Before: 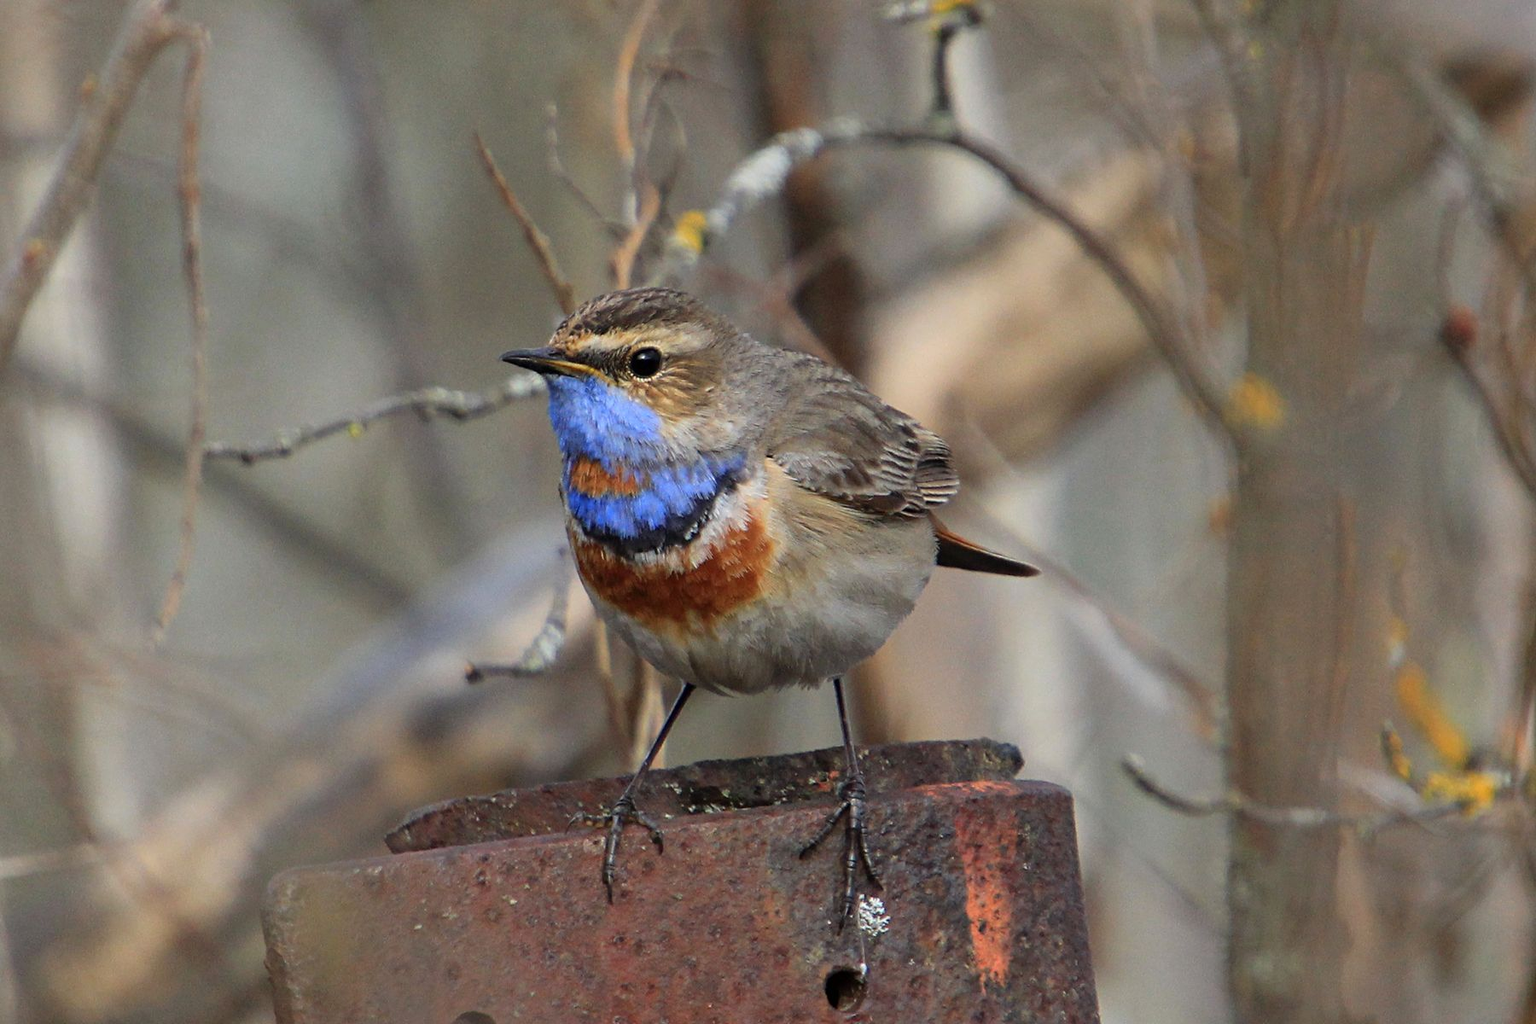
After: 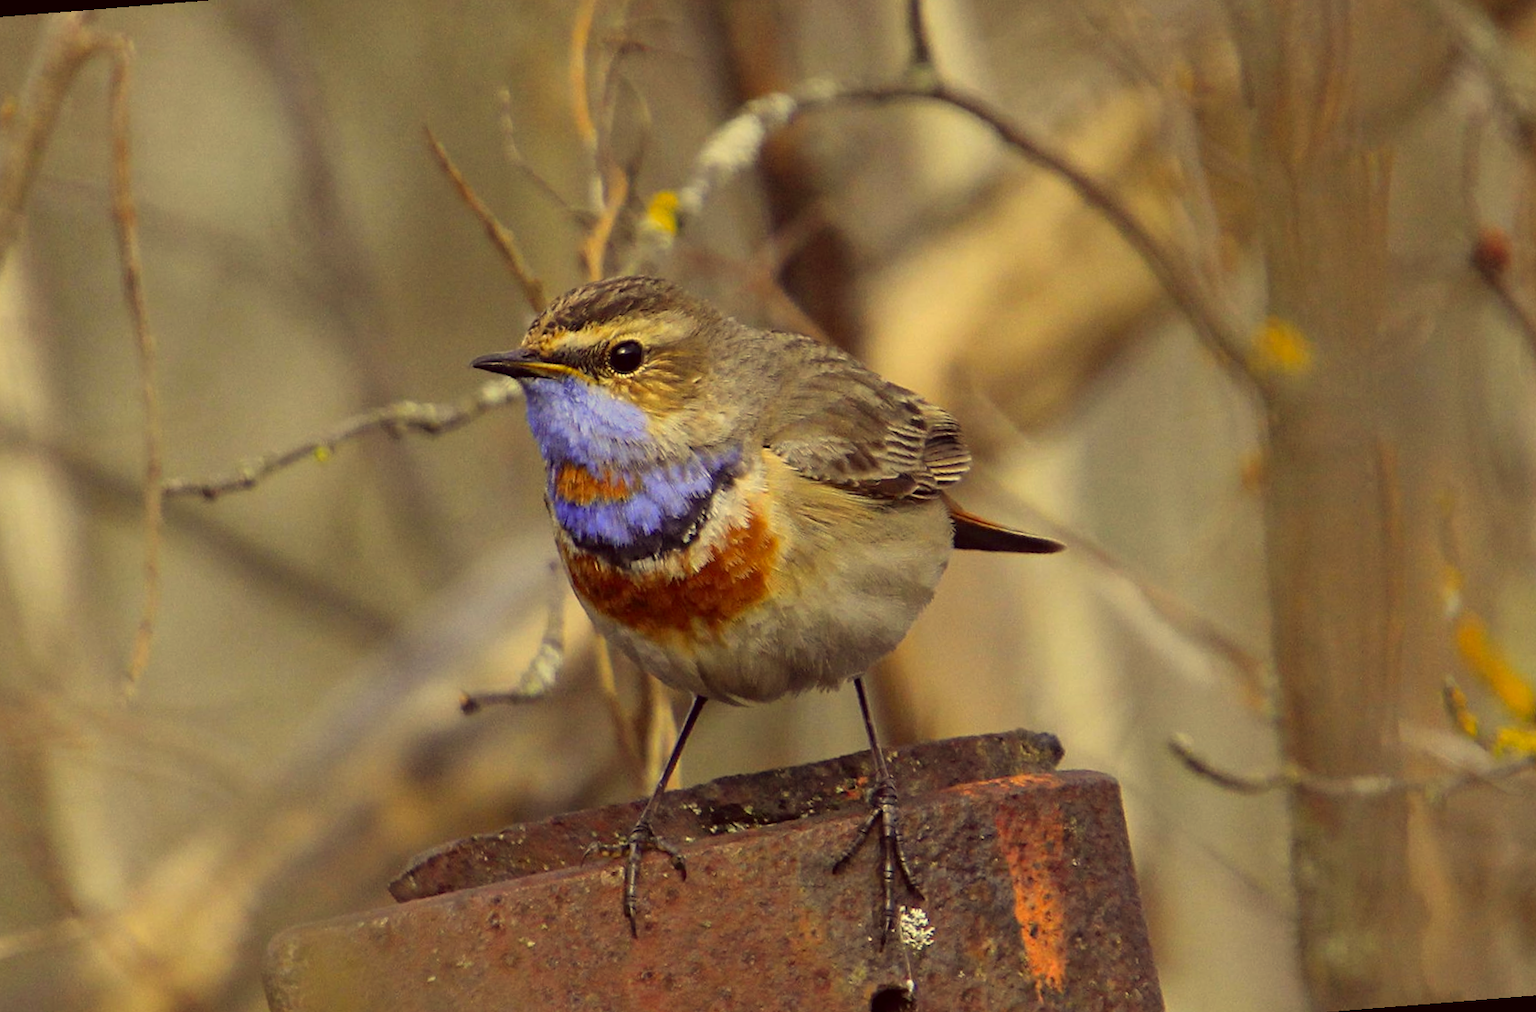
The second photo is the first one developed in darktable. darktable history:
rotate and perspective: rotation -4.57°, crop left 0.054, crop right 0.944, crop top 0.087, crop bottom 0.914
color correction: highlights a* -0.482, highlights b* 40, shadows a* 9.8, shadows b* -0.161
